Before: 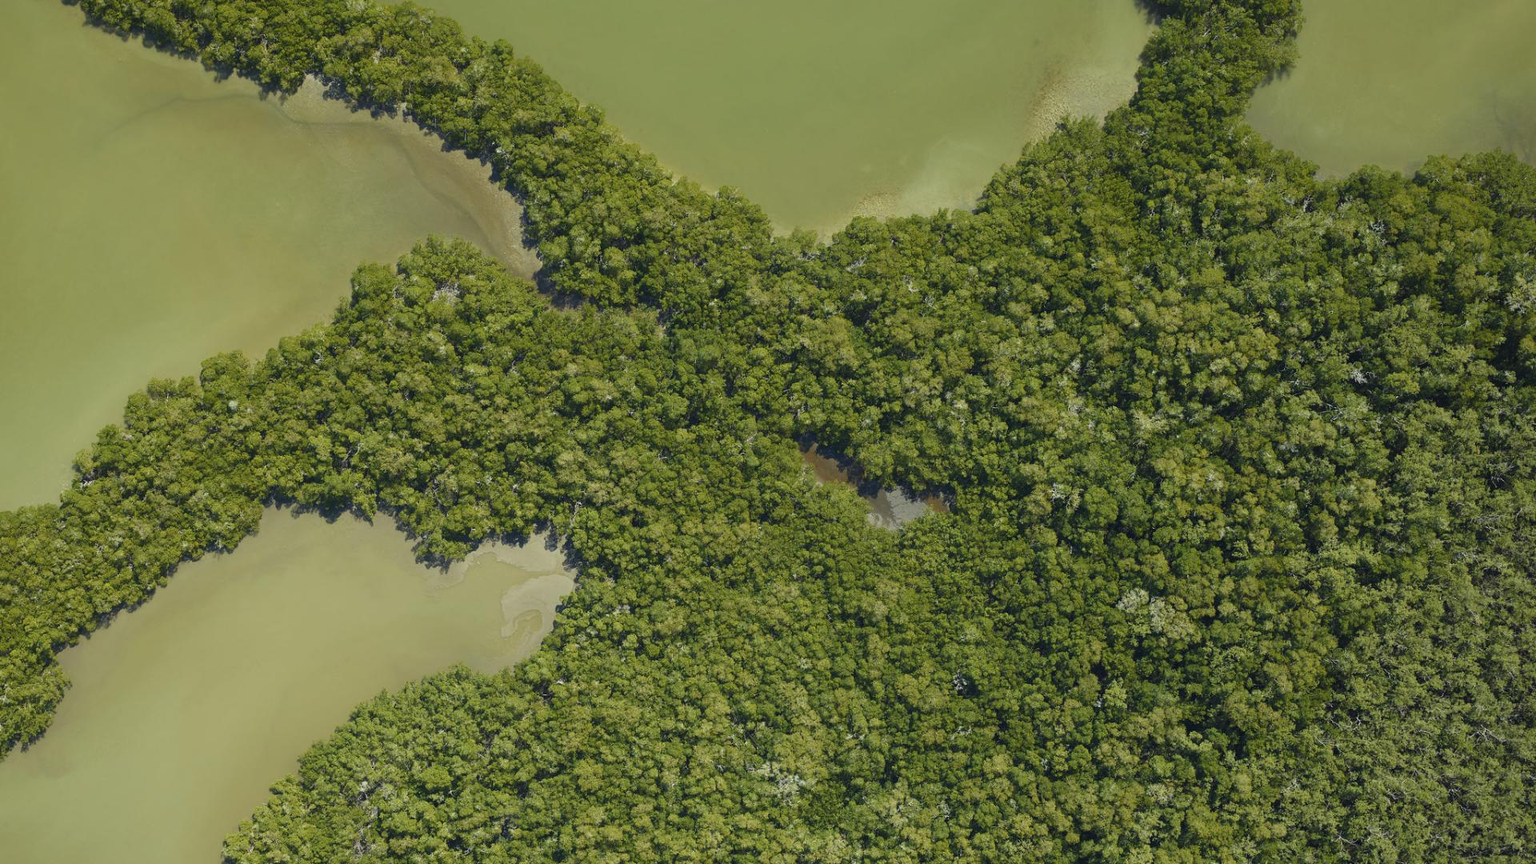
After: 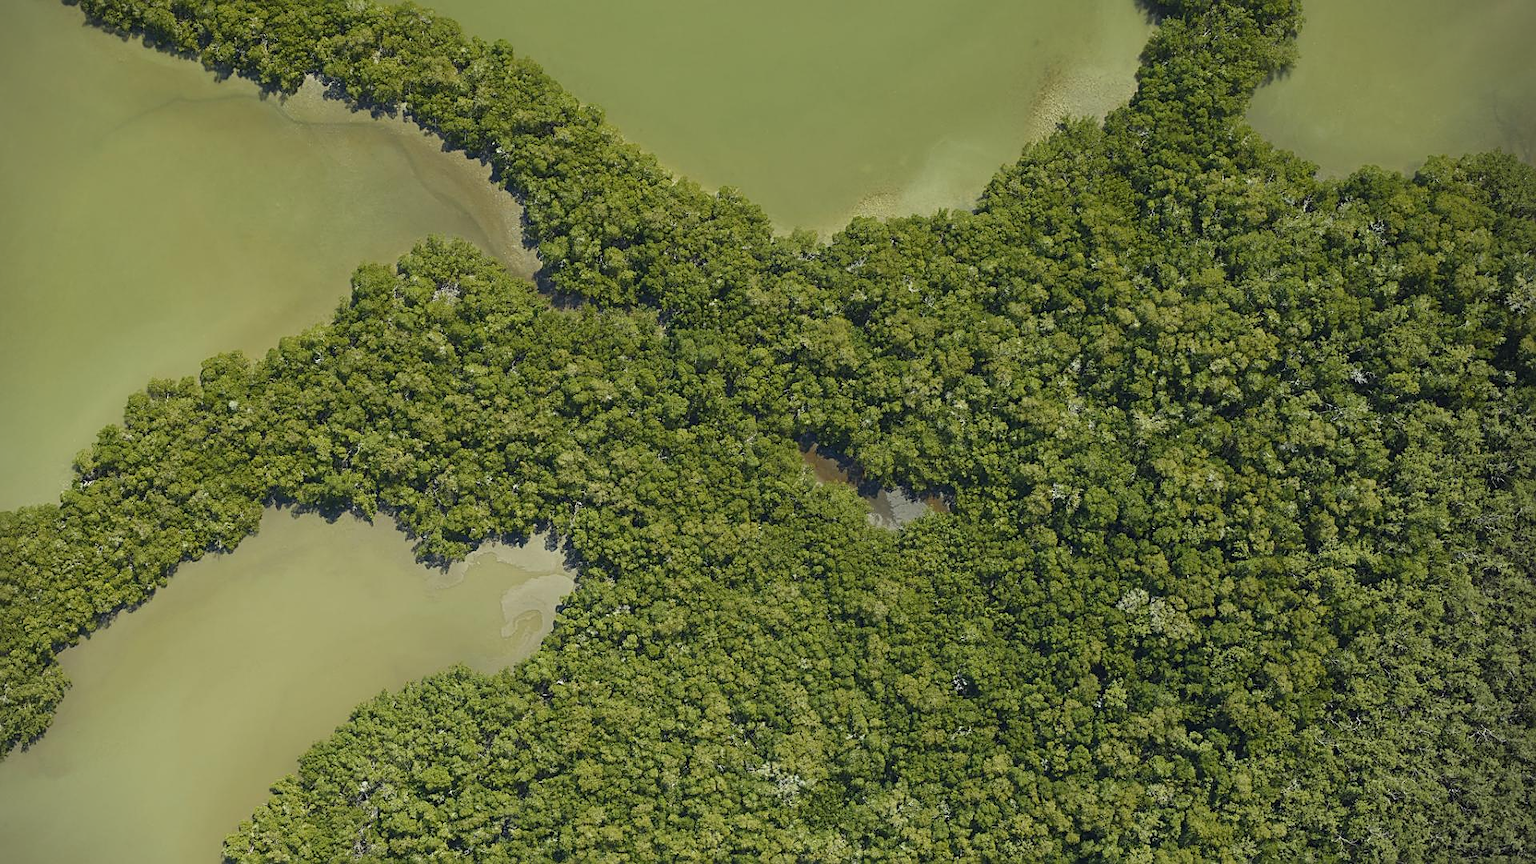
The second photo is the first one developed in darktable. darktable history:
vignetting: fall-off start 92.6%, brightness -0.52, saturation -0.51, center (-0.012, 0)
sharpen: on, module defaults
